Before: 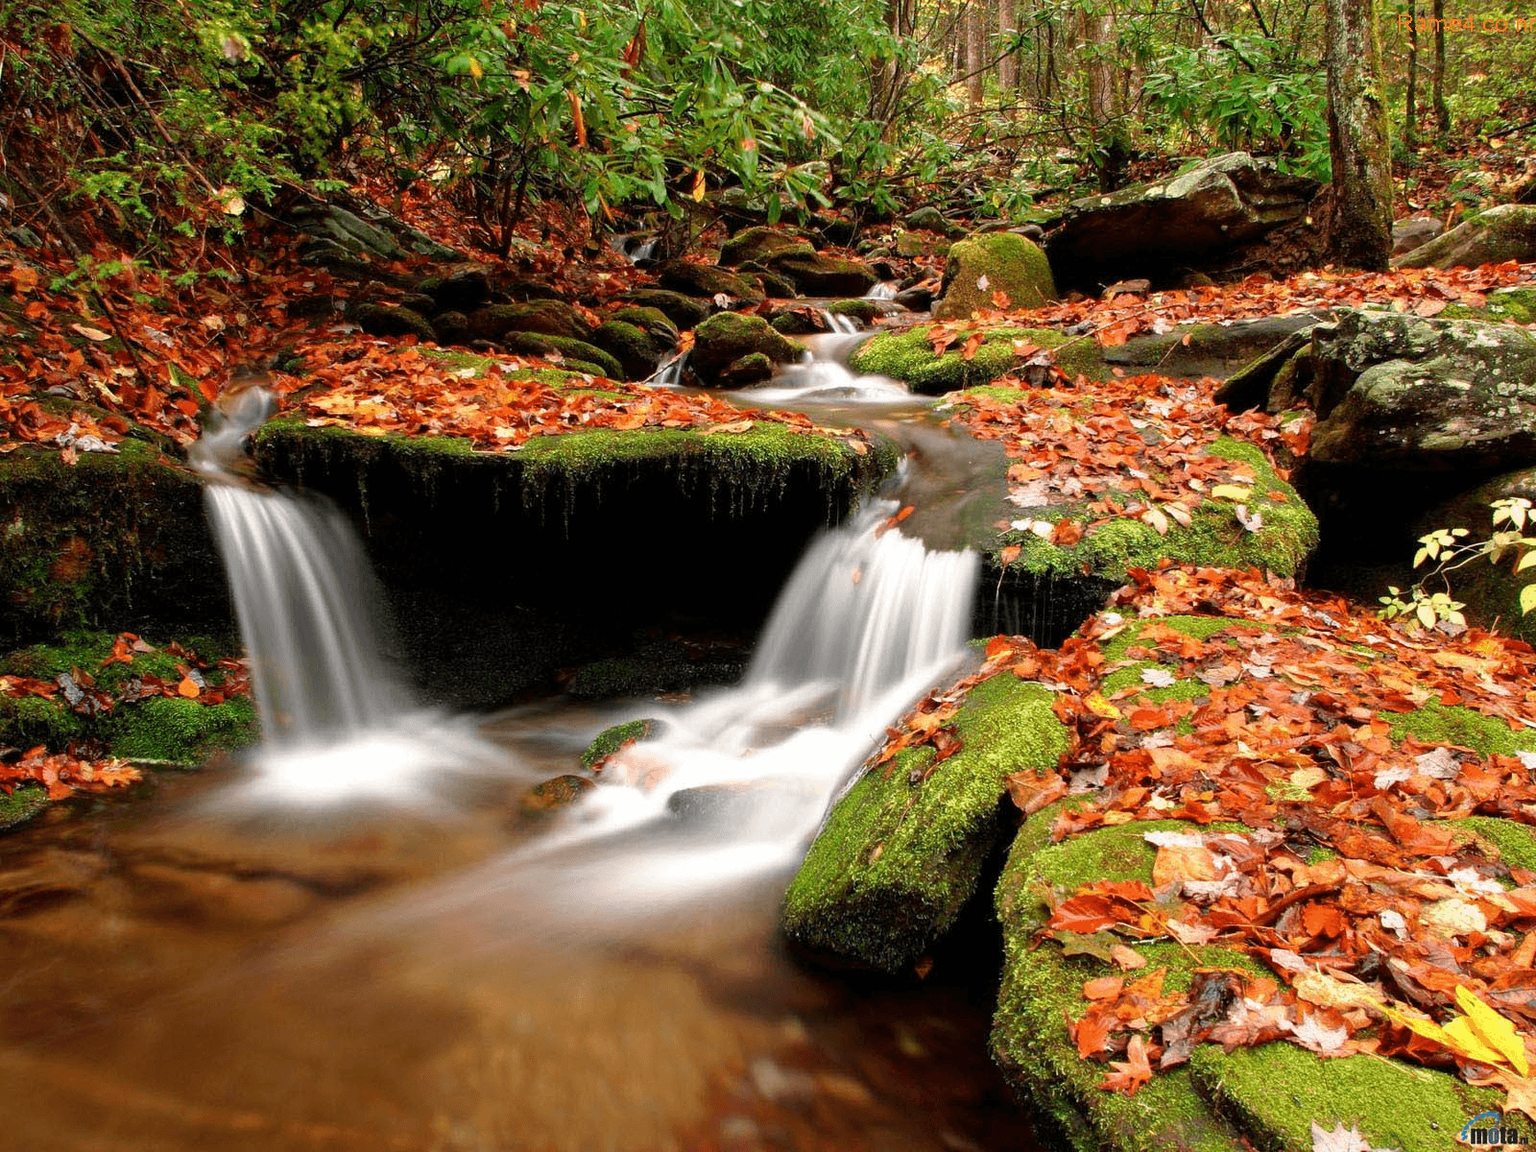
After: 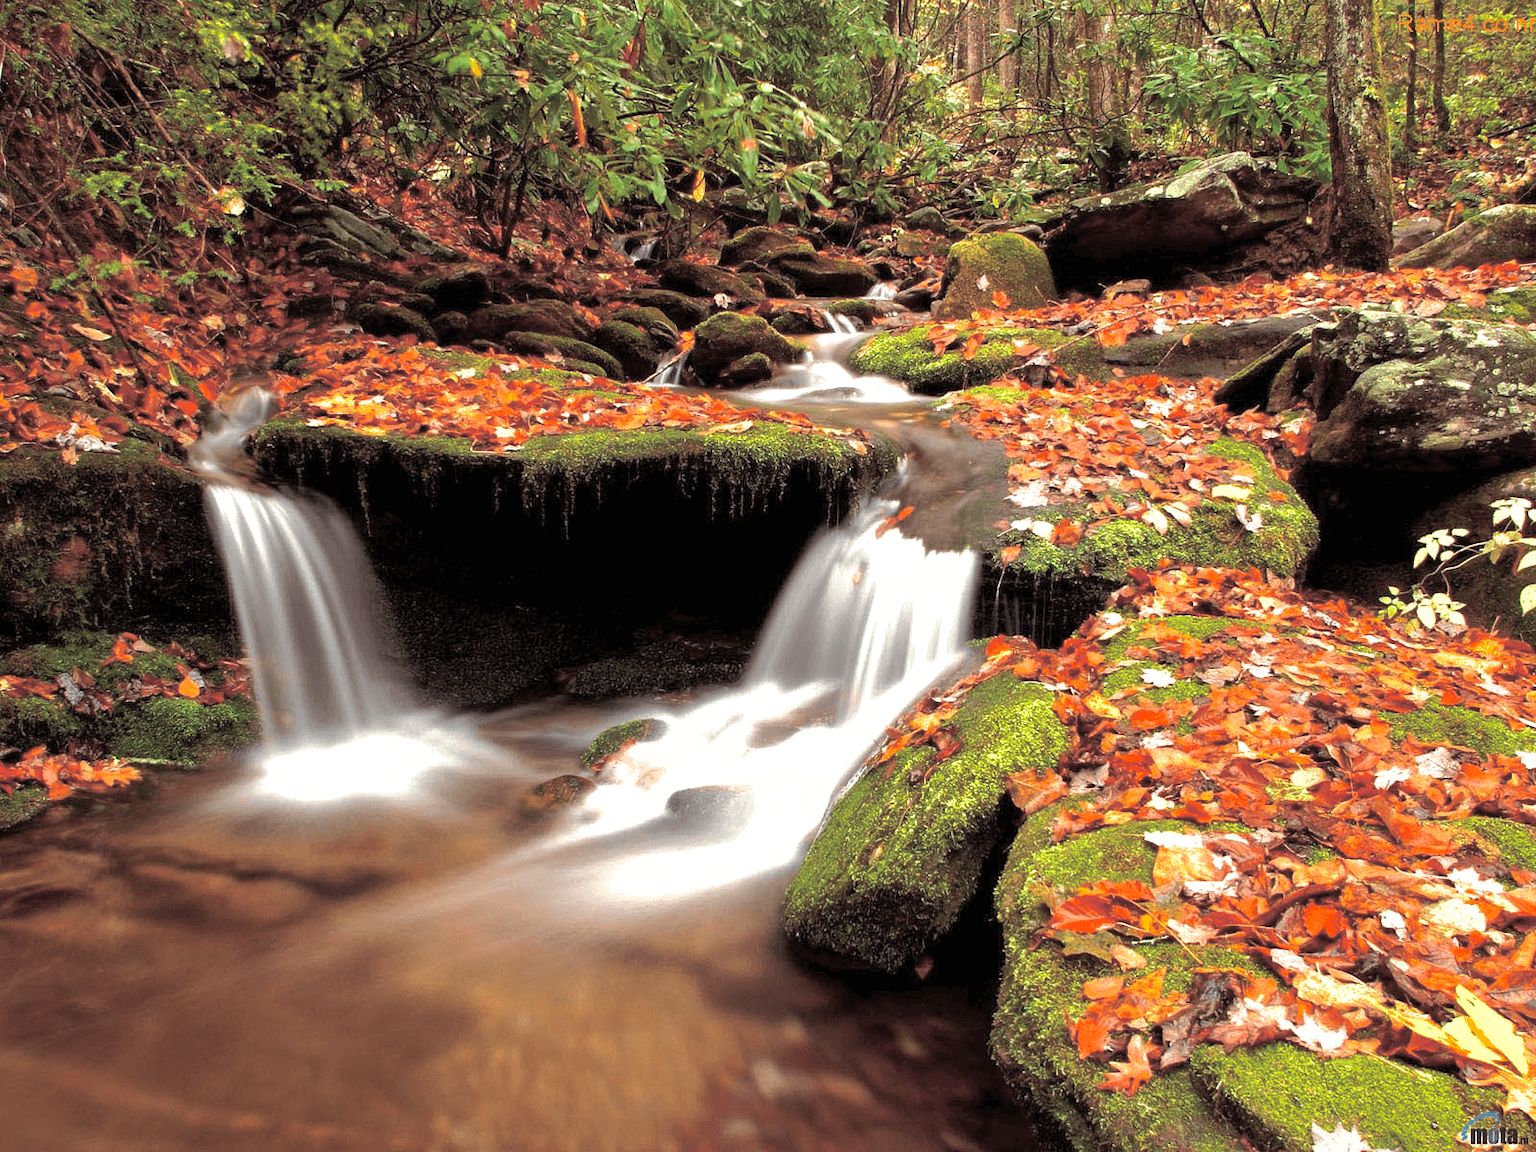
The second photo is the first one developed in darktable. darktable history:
exposure: exposure 0.507 EV, compensate highlight preservation false
shadows and highlights: on, module defaults
split-toning: shadows › saturation 0.2
